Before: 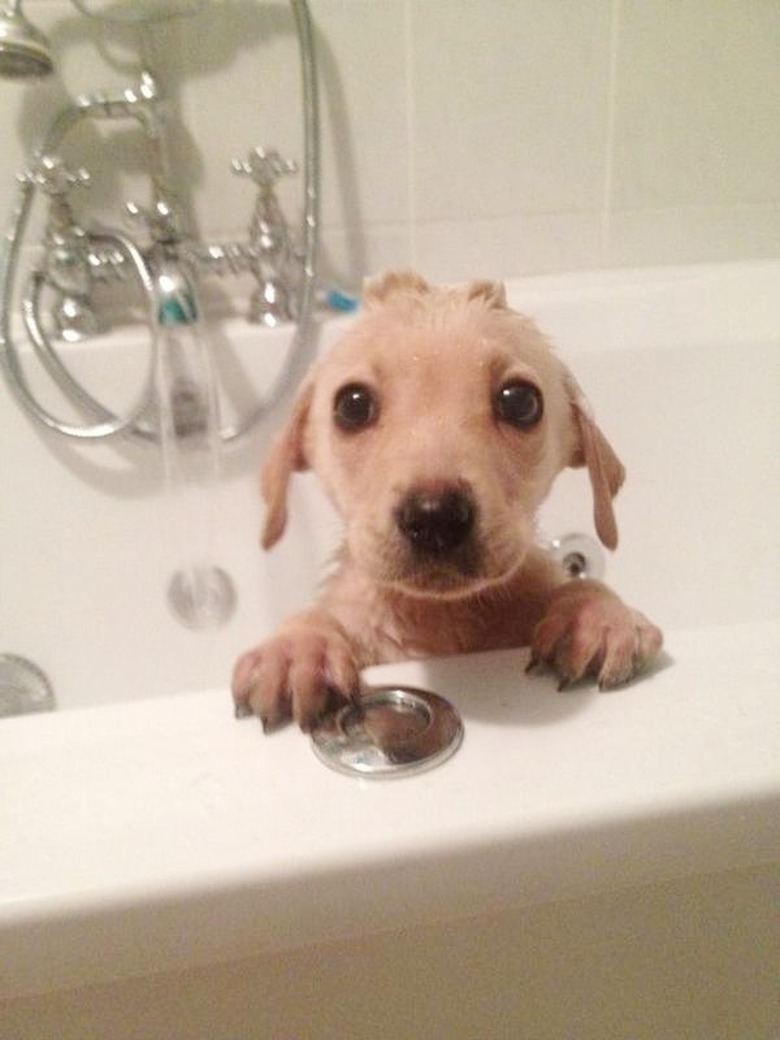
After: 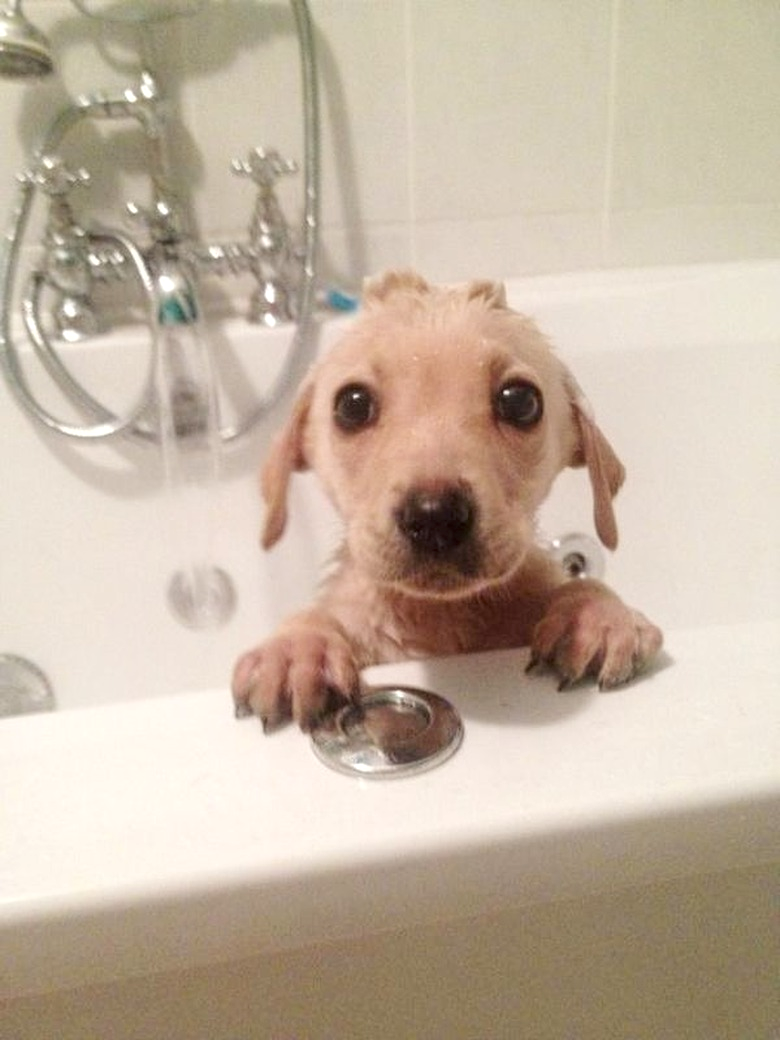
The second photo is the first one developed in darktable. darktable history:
shadows and highlights: radius 95.84, shadows -14.69, white point adjustment 0.274, highlights 31.23, compress 48.41%, soften with gaussian
local contrast: on, module defaults
